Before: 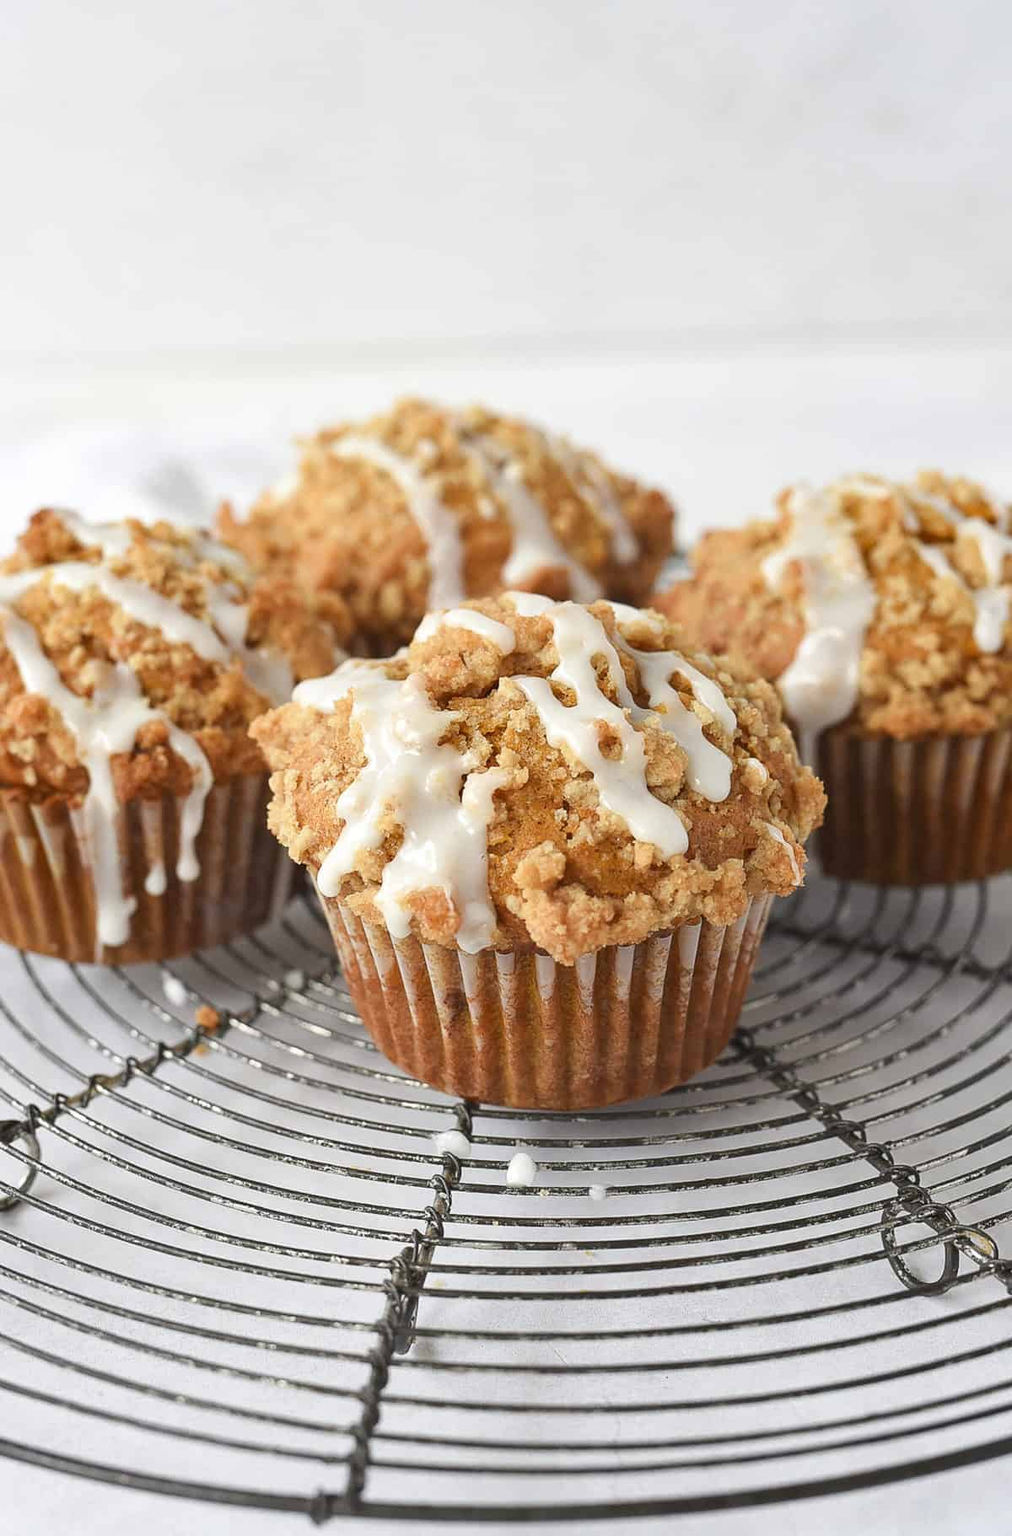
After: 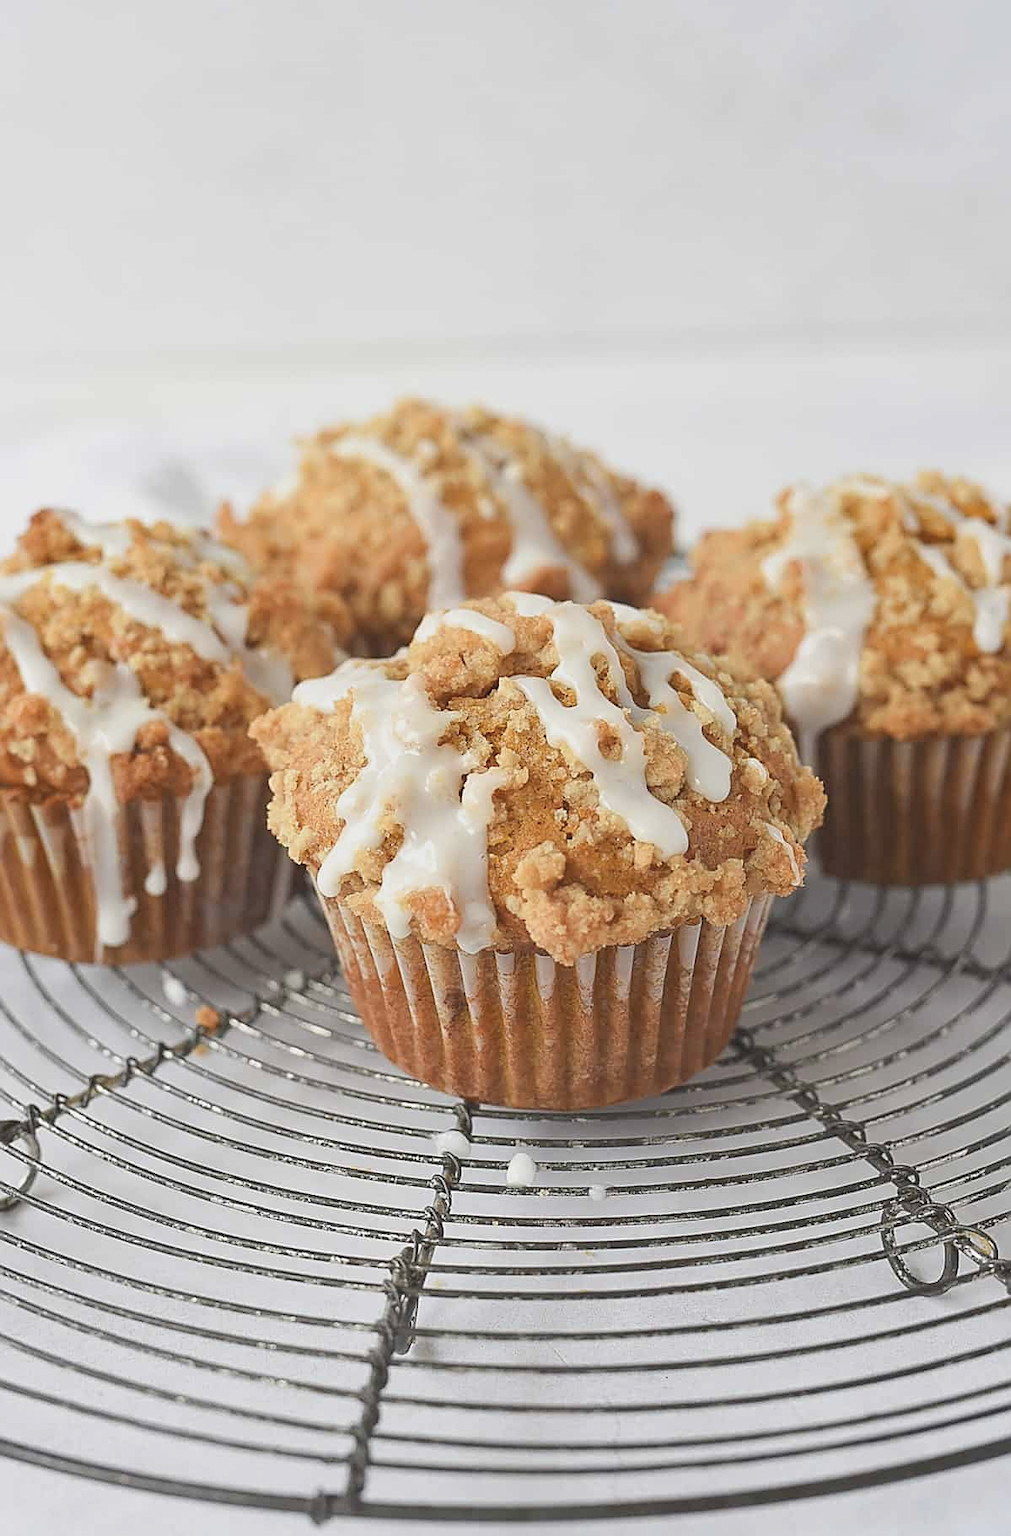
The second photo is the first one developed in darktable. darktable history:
sharpen: on, module defaults
contrast brightness saturation: contrast -0.163, brightness 0.048, saturation -0.128
levels: mode automatic, levels [0, 0.51, 1]
